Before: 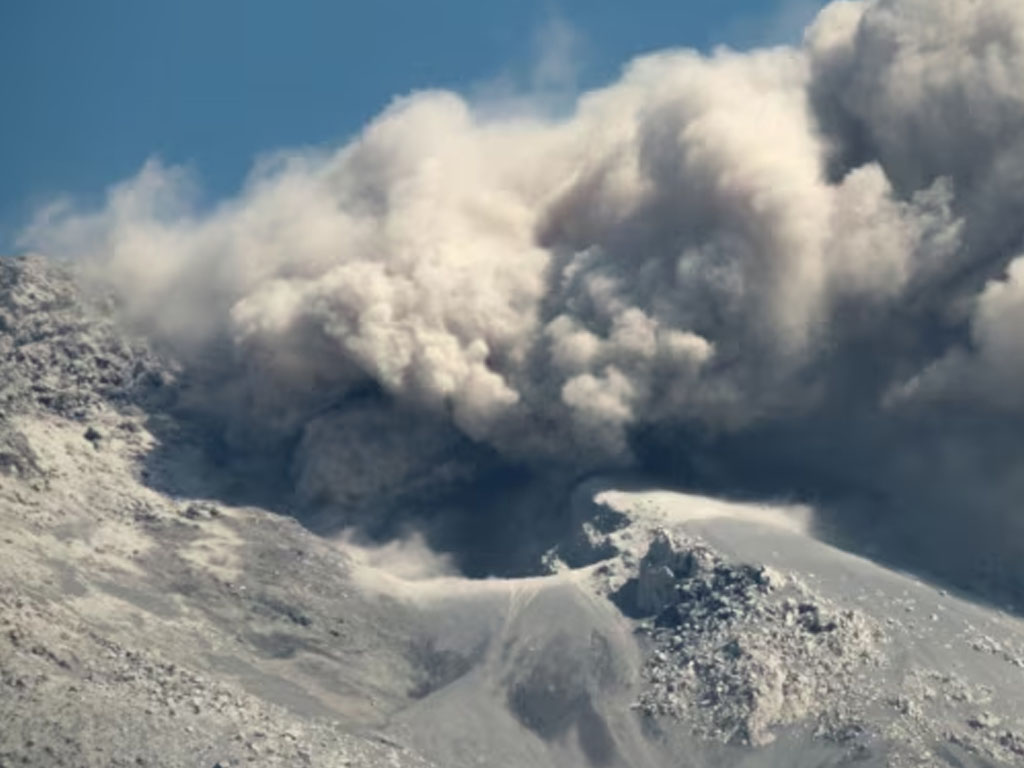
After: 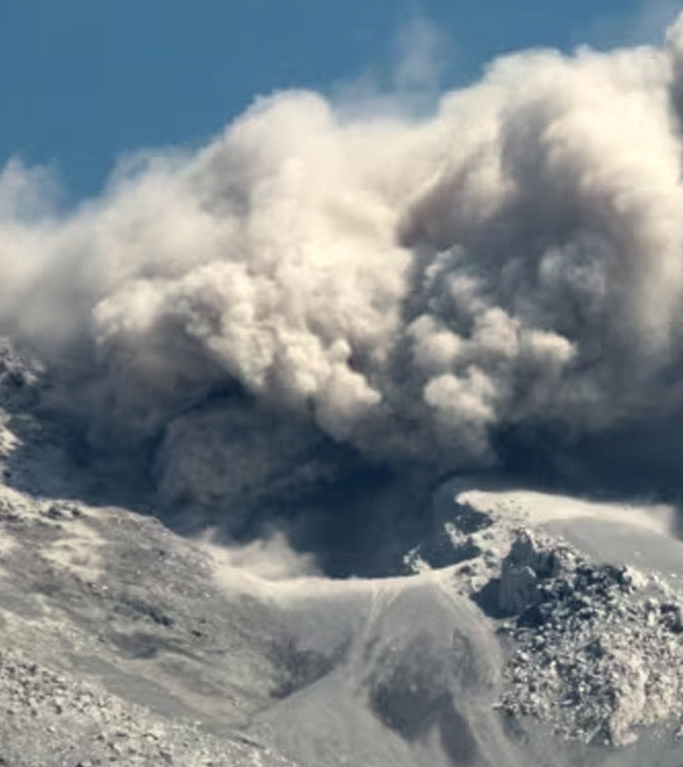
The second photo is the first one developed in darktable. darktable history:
local contrast: detail 130%
crop and rotate: left 13.516%, right 19.728%
